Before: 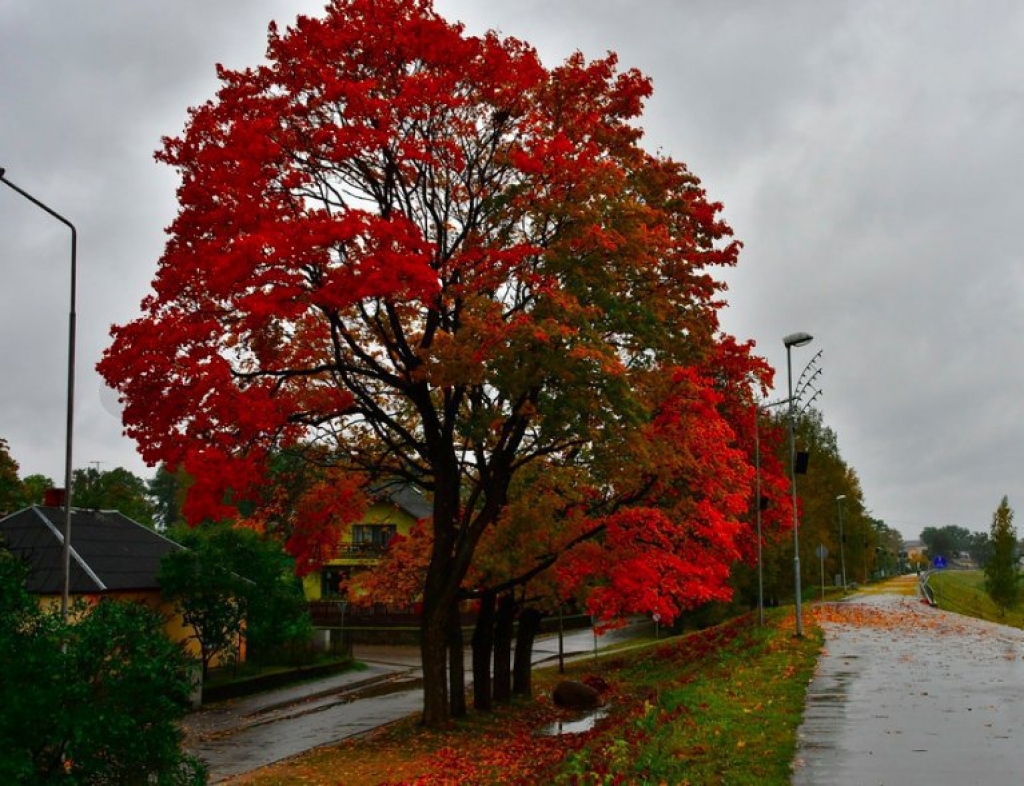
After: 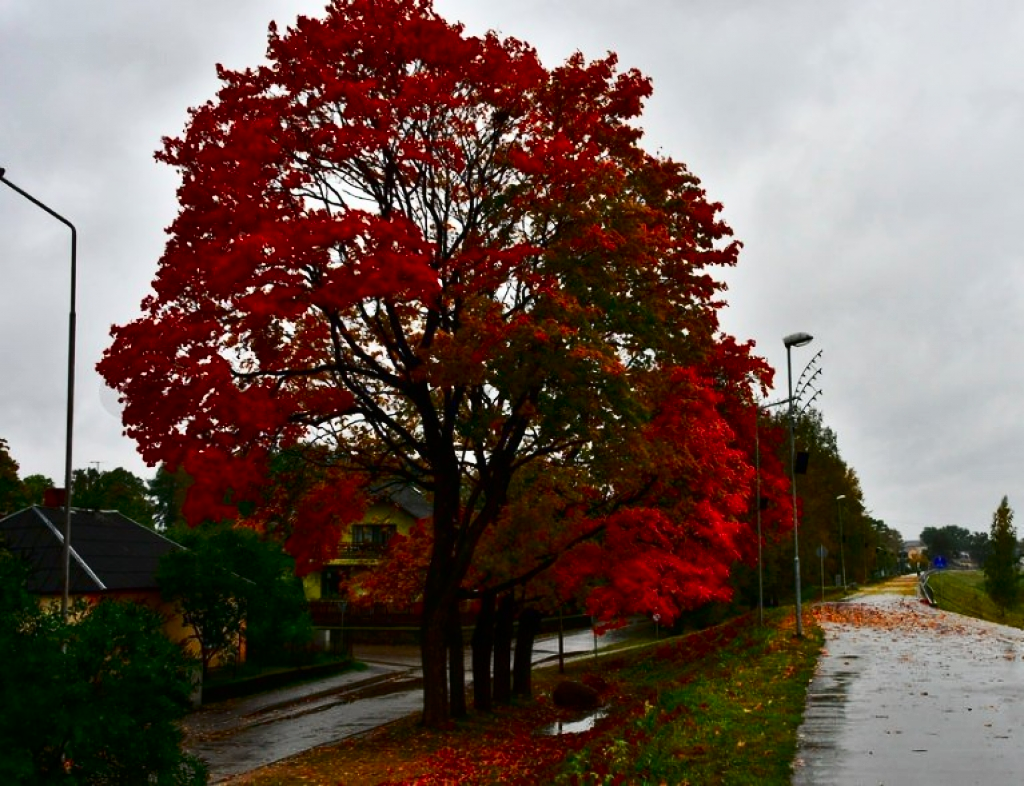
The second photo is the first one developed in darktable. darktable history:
tone curve: curves: ch0 [(0, 0) (0.003, 0.003) (0.011, 0.011) (0.025, 0.025) (0.044, 0.044) (0.069, 0.068) (0.1, 0.099) (0.136, 0.134) (0.177, 0.175) (0.224, 0.222) (0.277, 0.274) (0.335, 0.331) (0.399, 0.395) (0.468, 0.463) (0.543, 0.554) (0.623, 0.632) (0.709, 0.716) (0.801, 0.805) (0.898, 0.9) (1, 1)], preserve colors none
contrast brightness saturation: contrast 0.28
